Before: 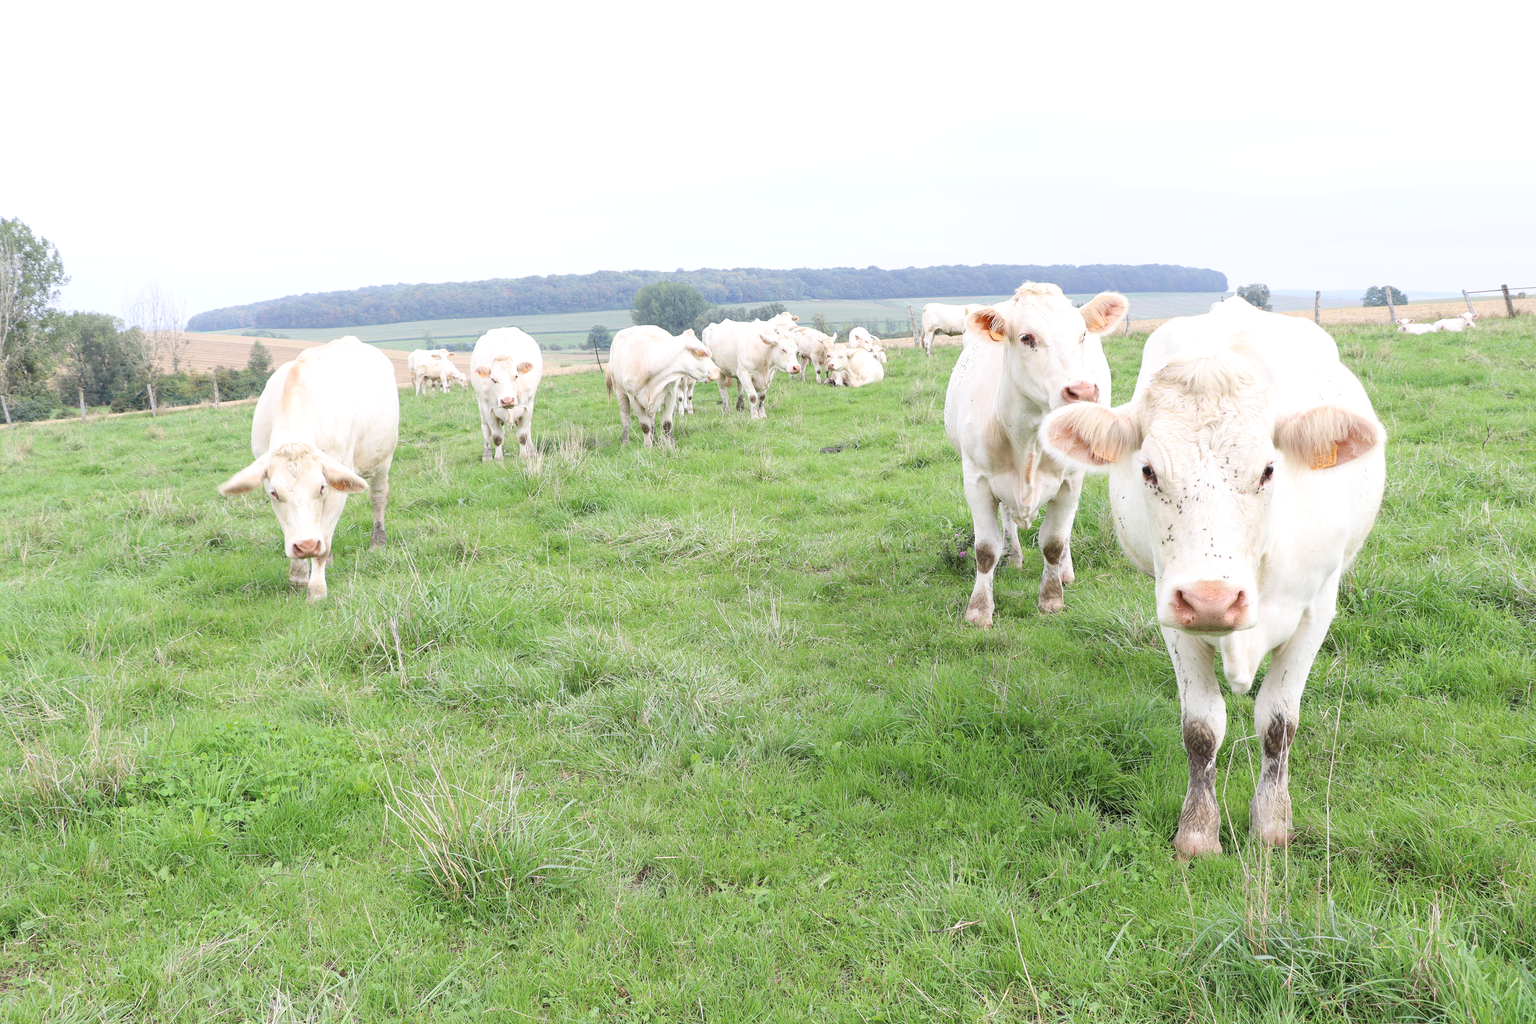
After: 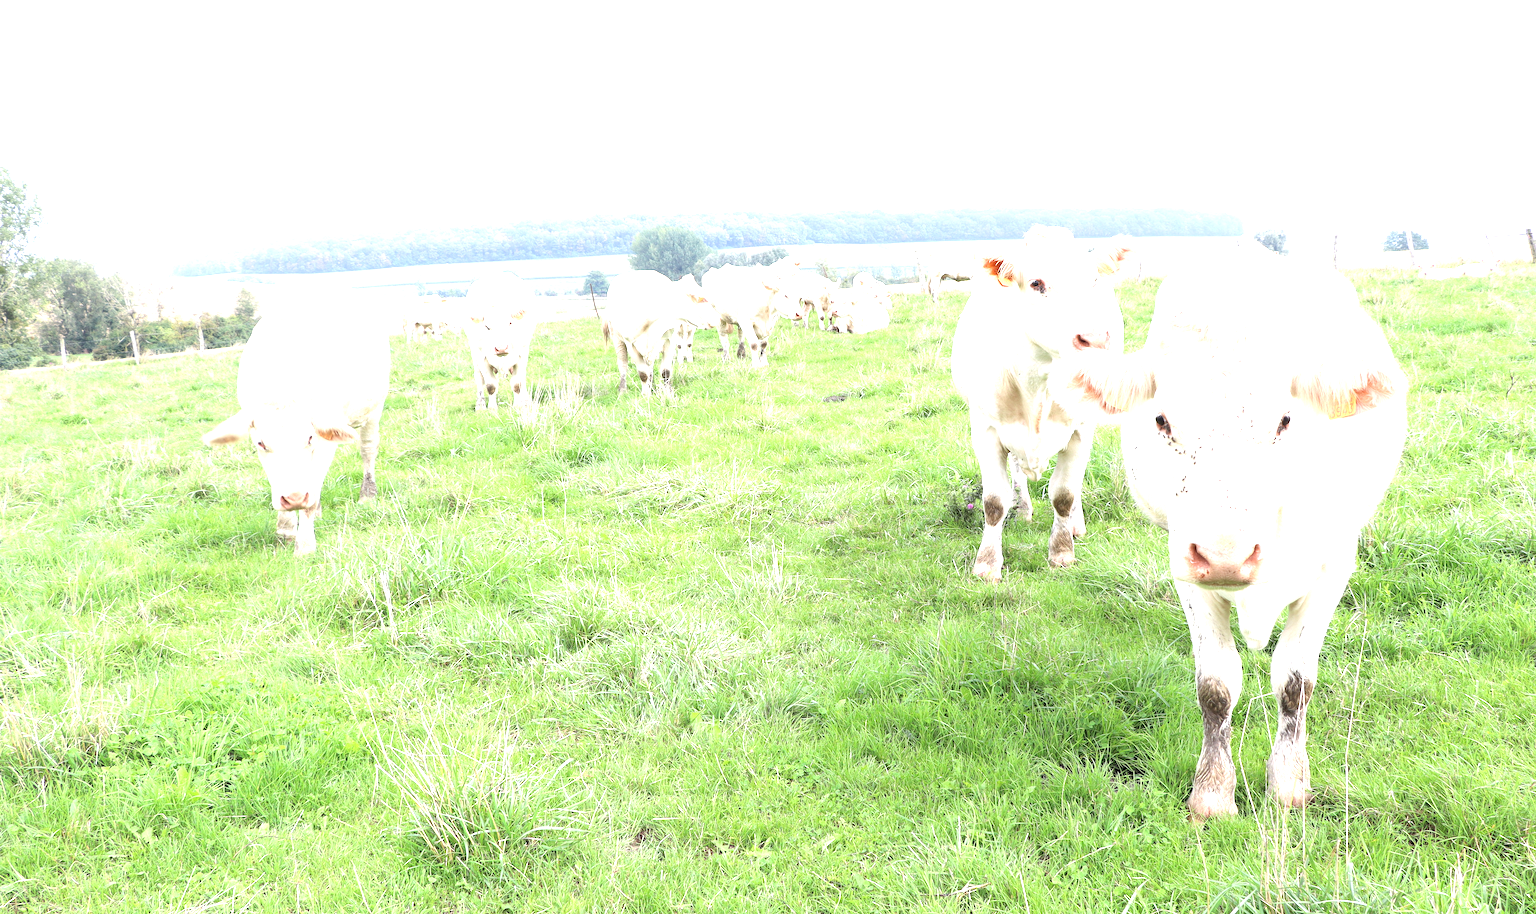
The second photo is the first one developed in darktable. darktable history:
crop: left 1.392%, top 6.185%, right 1.542%, bottom 7.182%
tone equalizer: -8 EV -1.06 EV, -7 EV -0.979 EV, -6 EV -0.864 EV, -5 EV -0.601 EV, -3 EV 0.571 EV, -2 EV 0.896 EV, -1 EV 1 EV, +0 EV 1.06 EV
